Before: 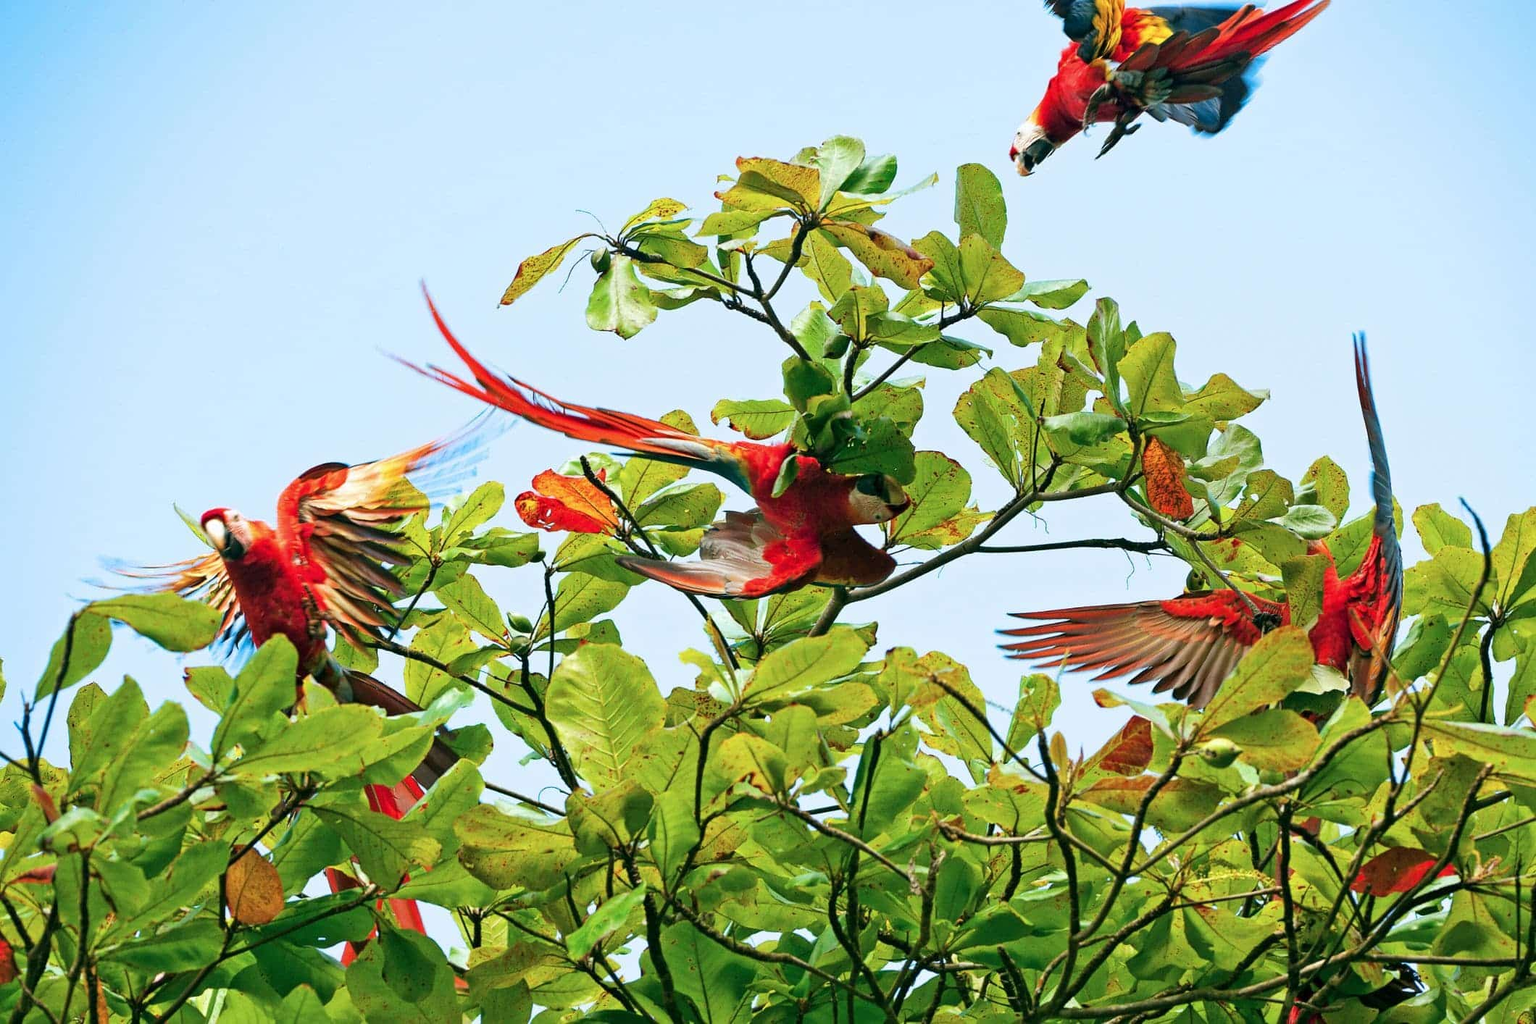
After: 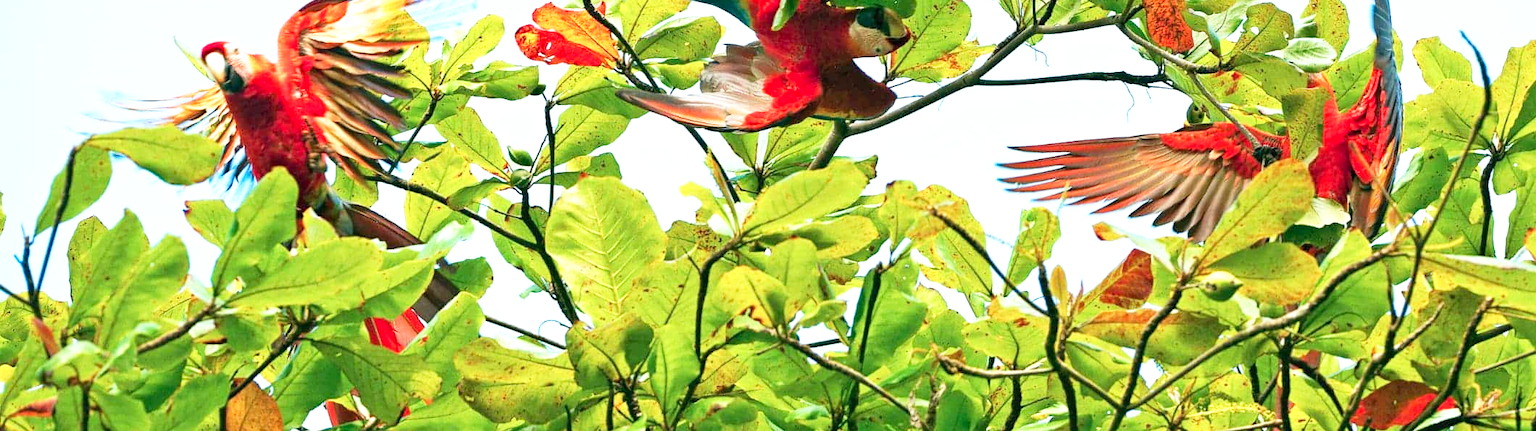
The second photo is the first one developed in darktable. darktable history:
crop: top 45.658%, bottom 12.157%
levels: levels [0, 0.435, 0.917]
base curve: curves: ch0 [(0, 0) (0.088, 0.125) (0.176, 0.251) (0.354, 0.501) (0.613, 0.749) (1, 0.877)], preserve colors none
